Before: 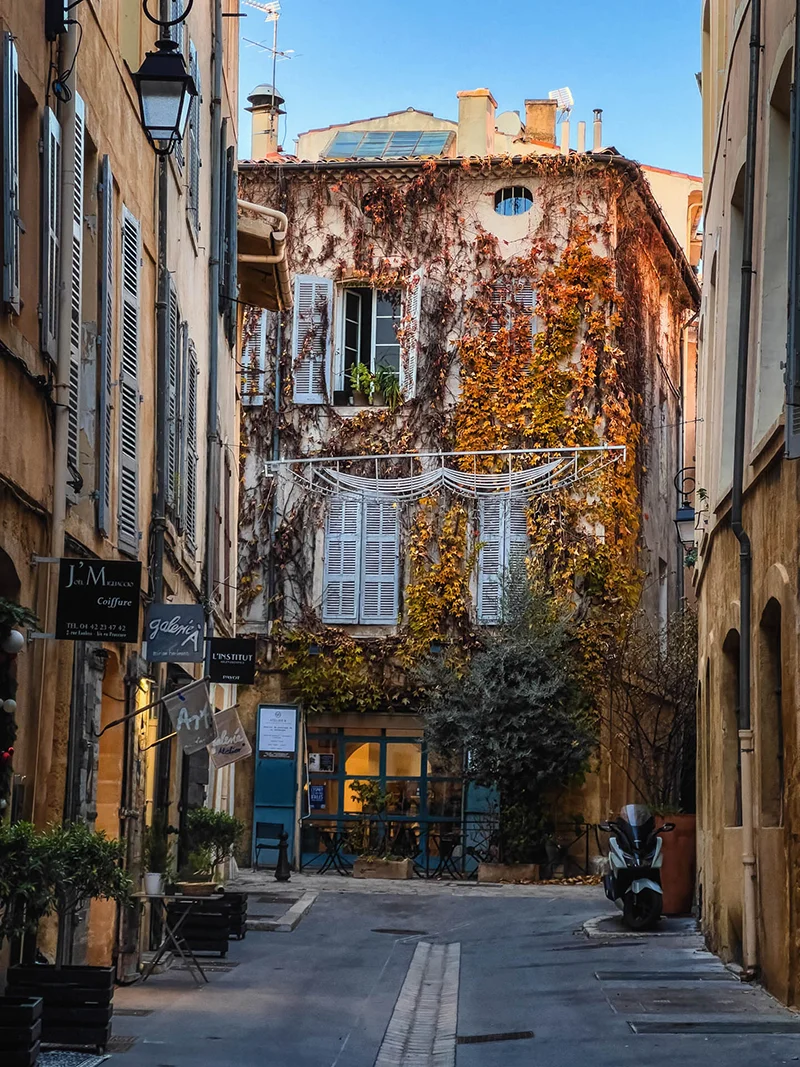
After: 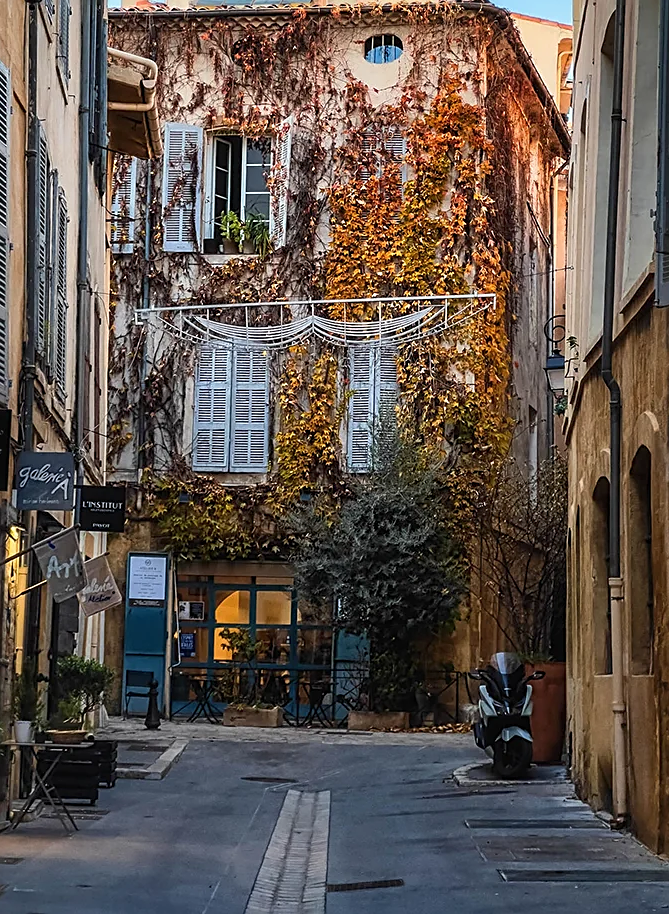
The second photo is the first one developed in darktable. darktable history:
sharpen: on, module defaults
crop: left 16.315%, top 14.246%
